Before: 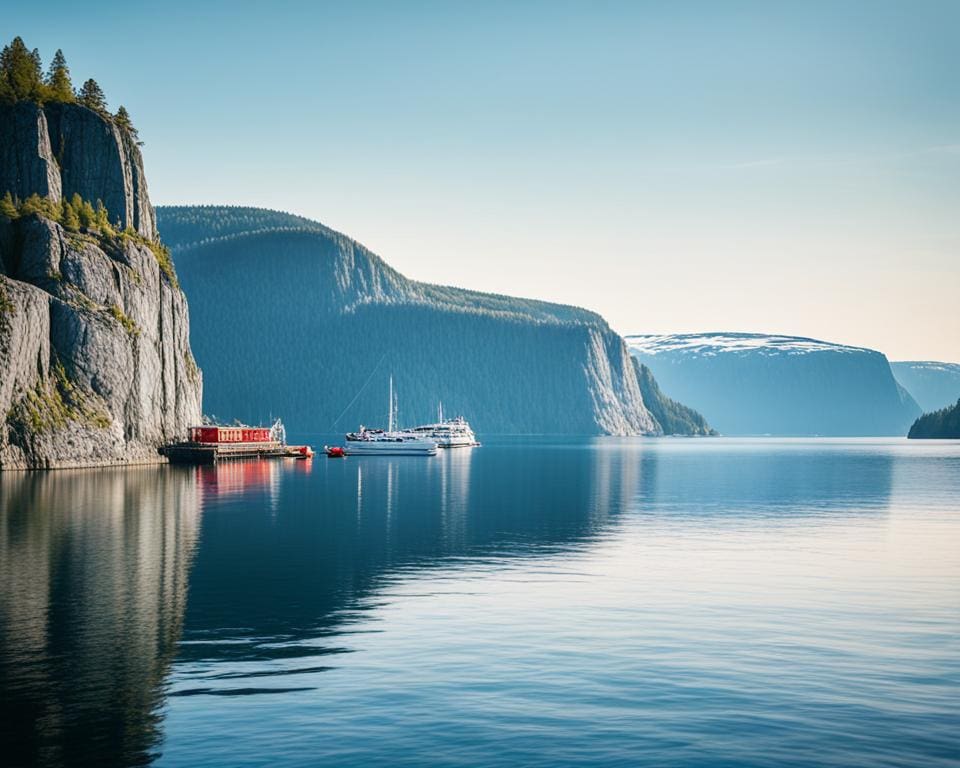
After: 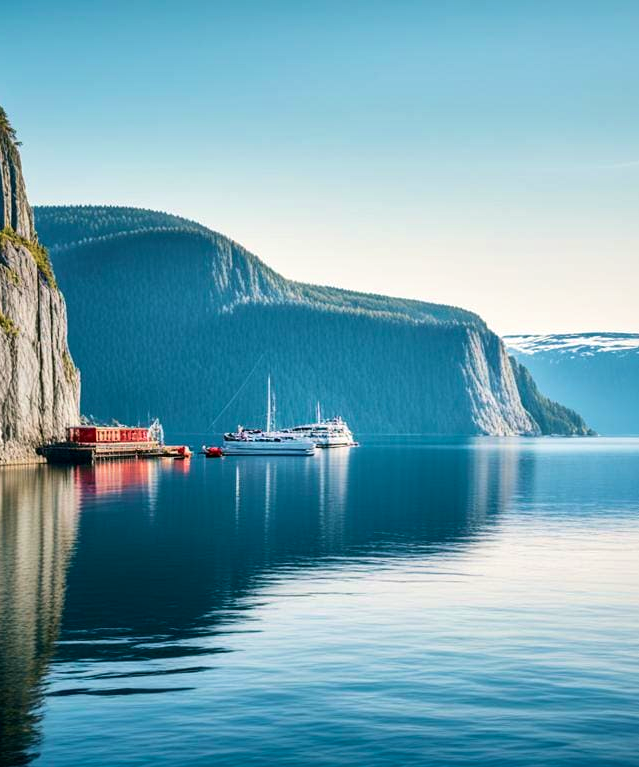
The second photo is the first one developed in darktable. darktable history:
crop and rotate: left 12.811%, right 20.525%
local contrast: mode bilateral grid, contrast 20, coarseness 49, detail 140%, midtone range 0.2
velvia: strength 44.93%
